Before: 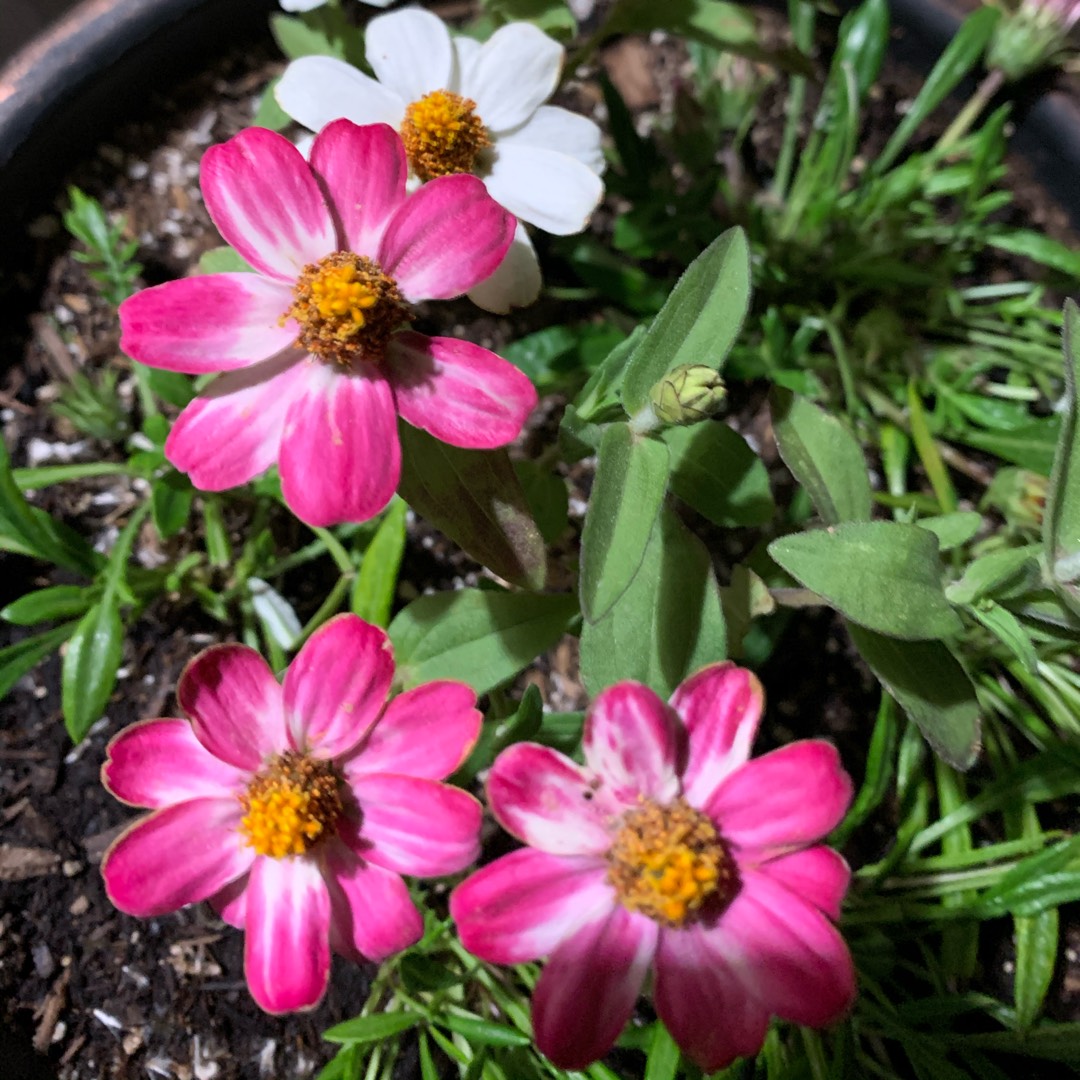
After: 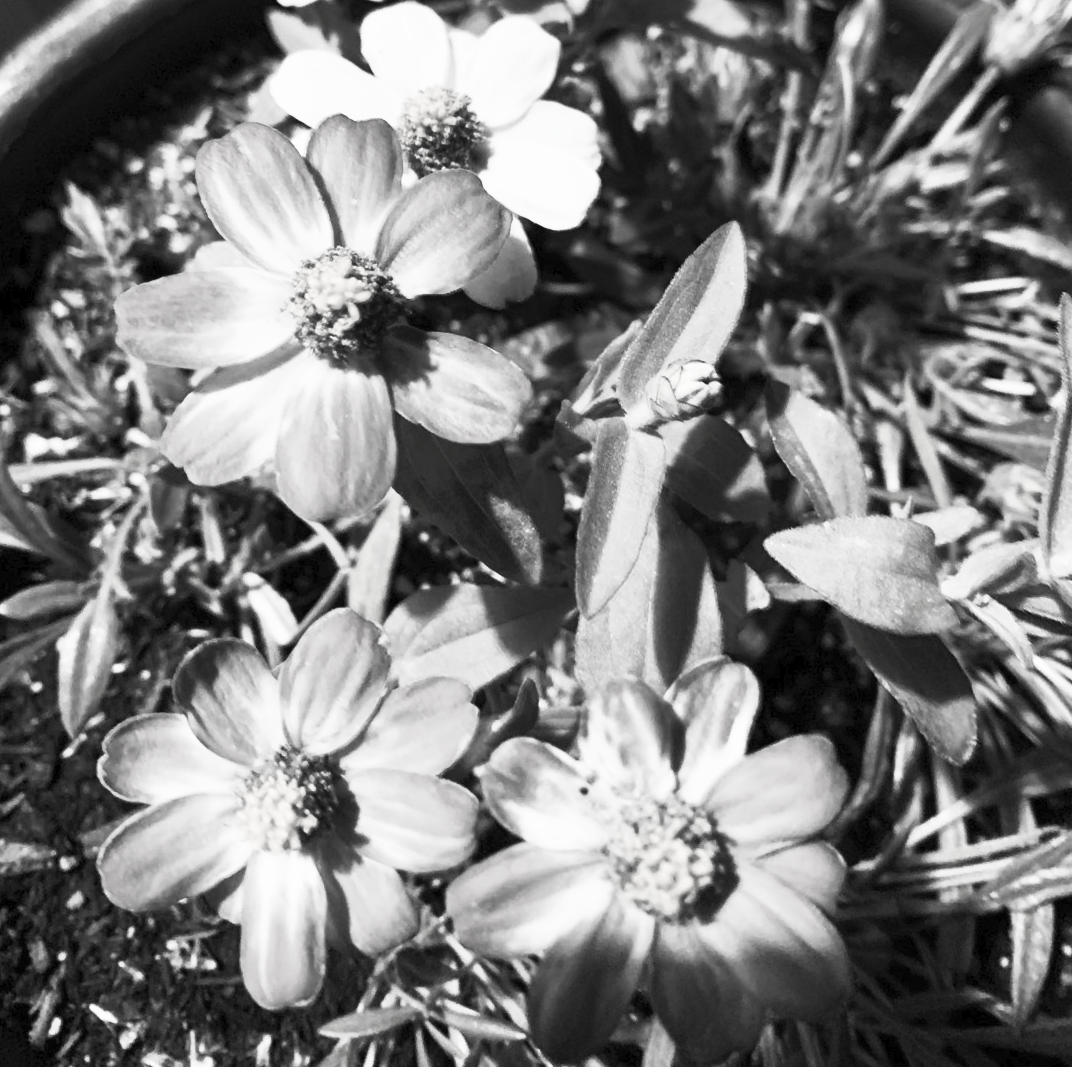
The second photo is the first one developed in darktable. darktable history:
crop: left 0.453%, top 0.518%, right 0.218%, bottom 0.646%
contrast brightness saturation: contrast 0.544, brightness 0.482, saturation -0.991
